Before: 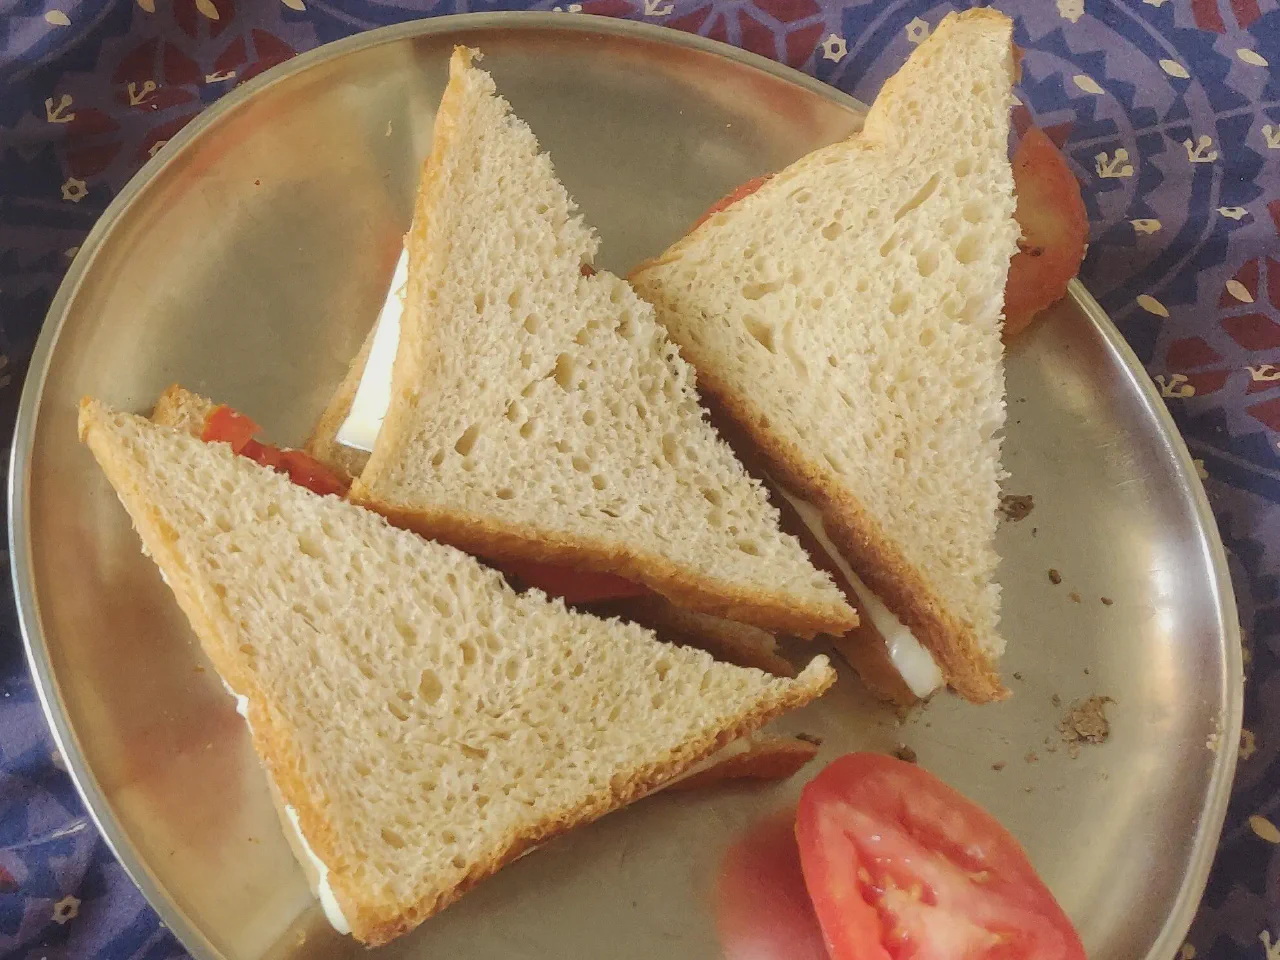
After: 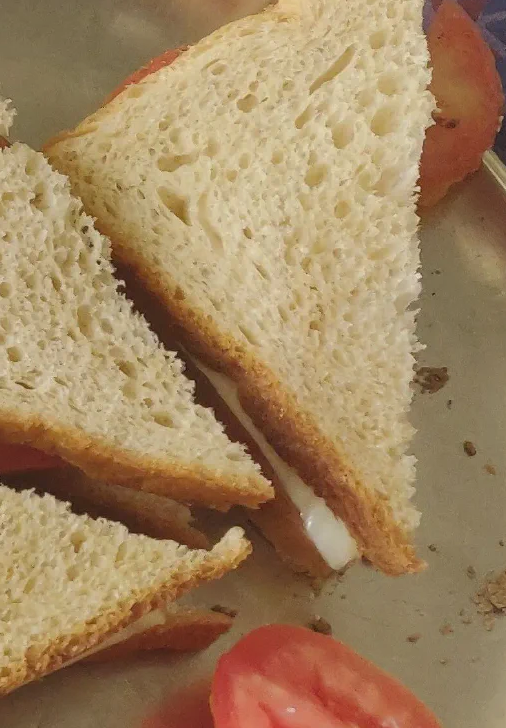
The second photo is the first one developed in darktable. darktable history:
crop: left 45.721%, top 13.393%, right 14.118%, bottom 10.01%
shadows and highlights: shadows 43.71, white point adjustment -1.46, soften with gaussian
